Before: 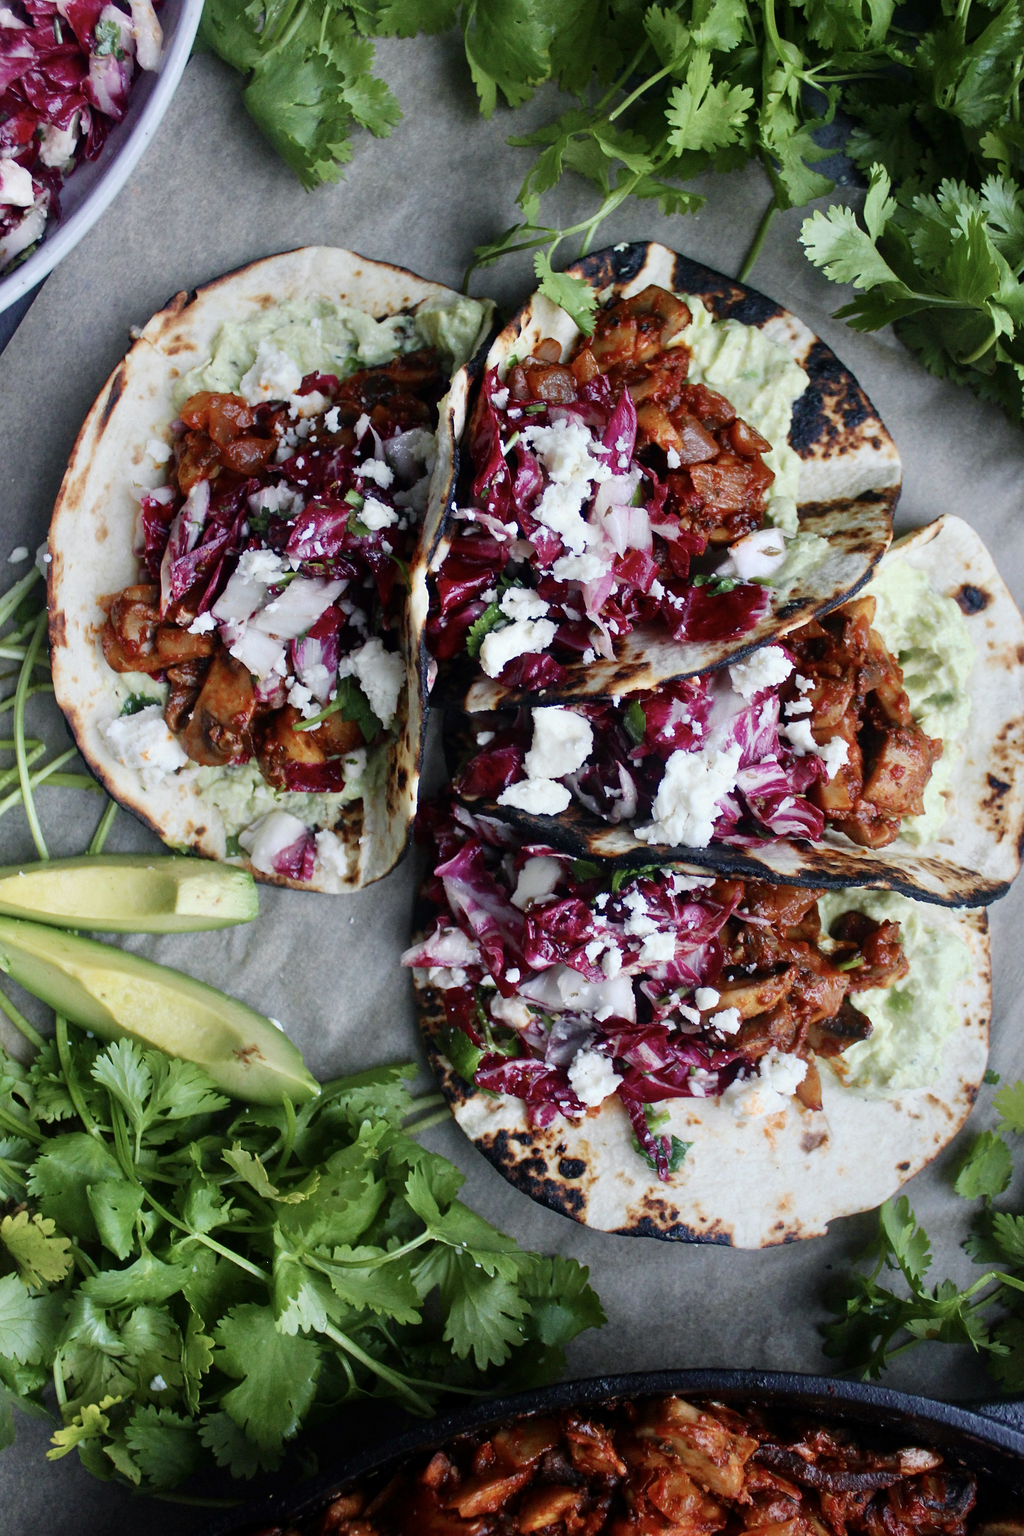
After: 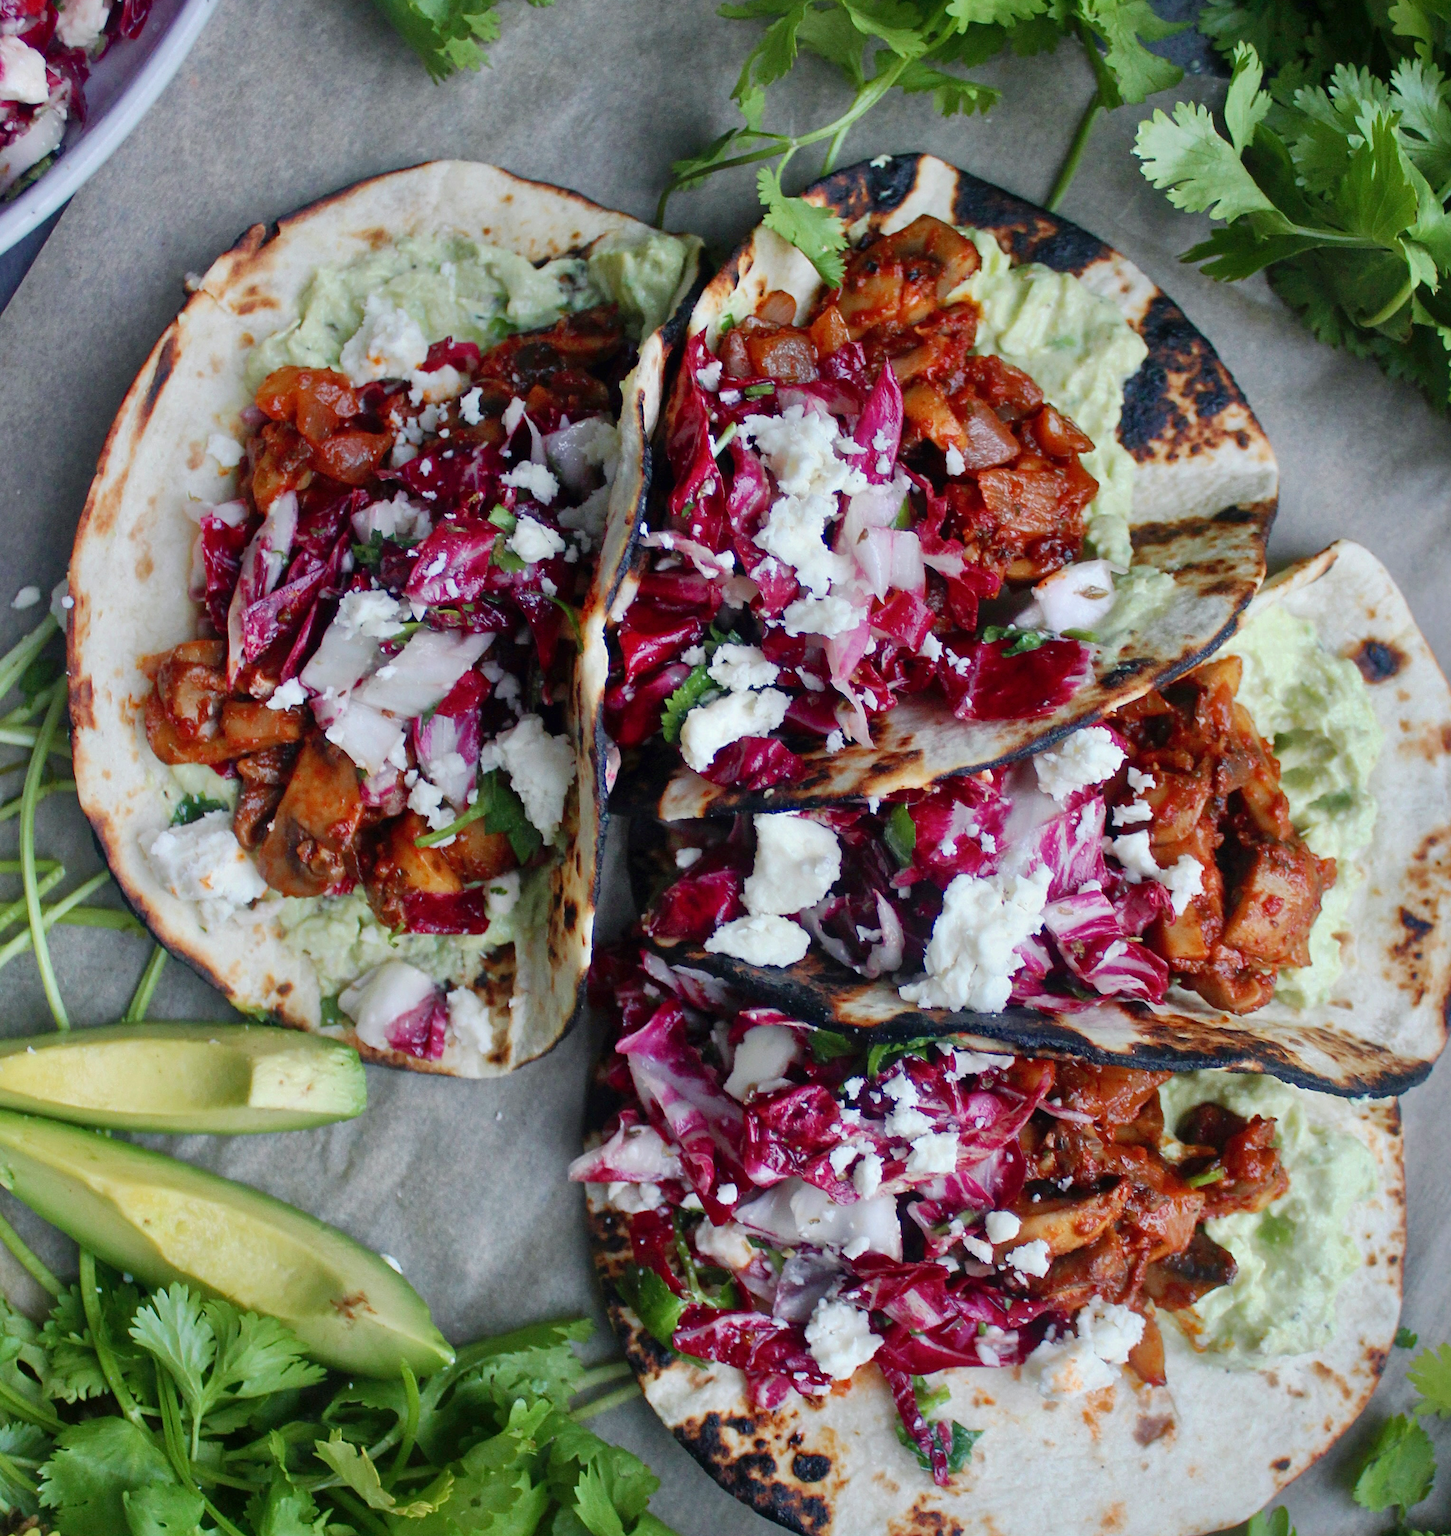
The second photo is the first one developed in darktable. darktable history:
shadows and highlights: on, module defaults
crop and rotate: top 8.712%, bottom 20.739%
